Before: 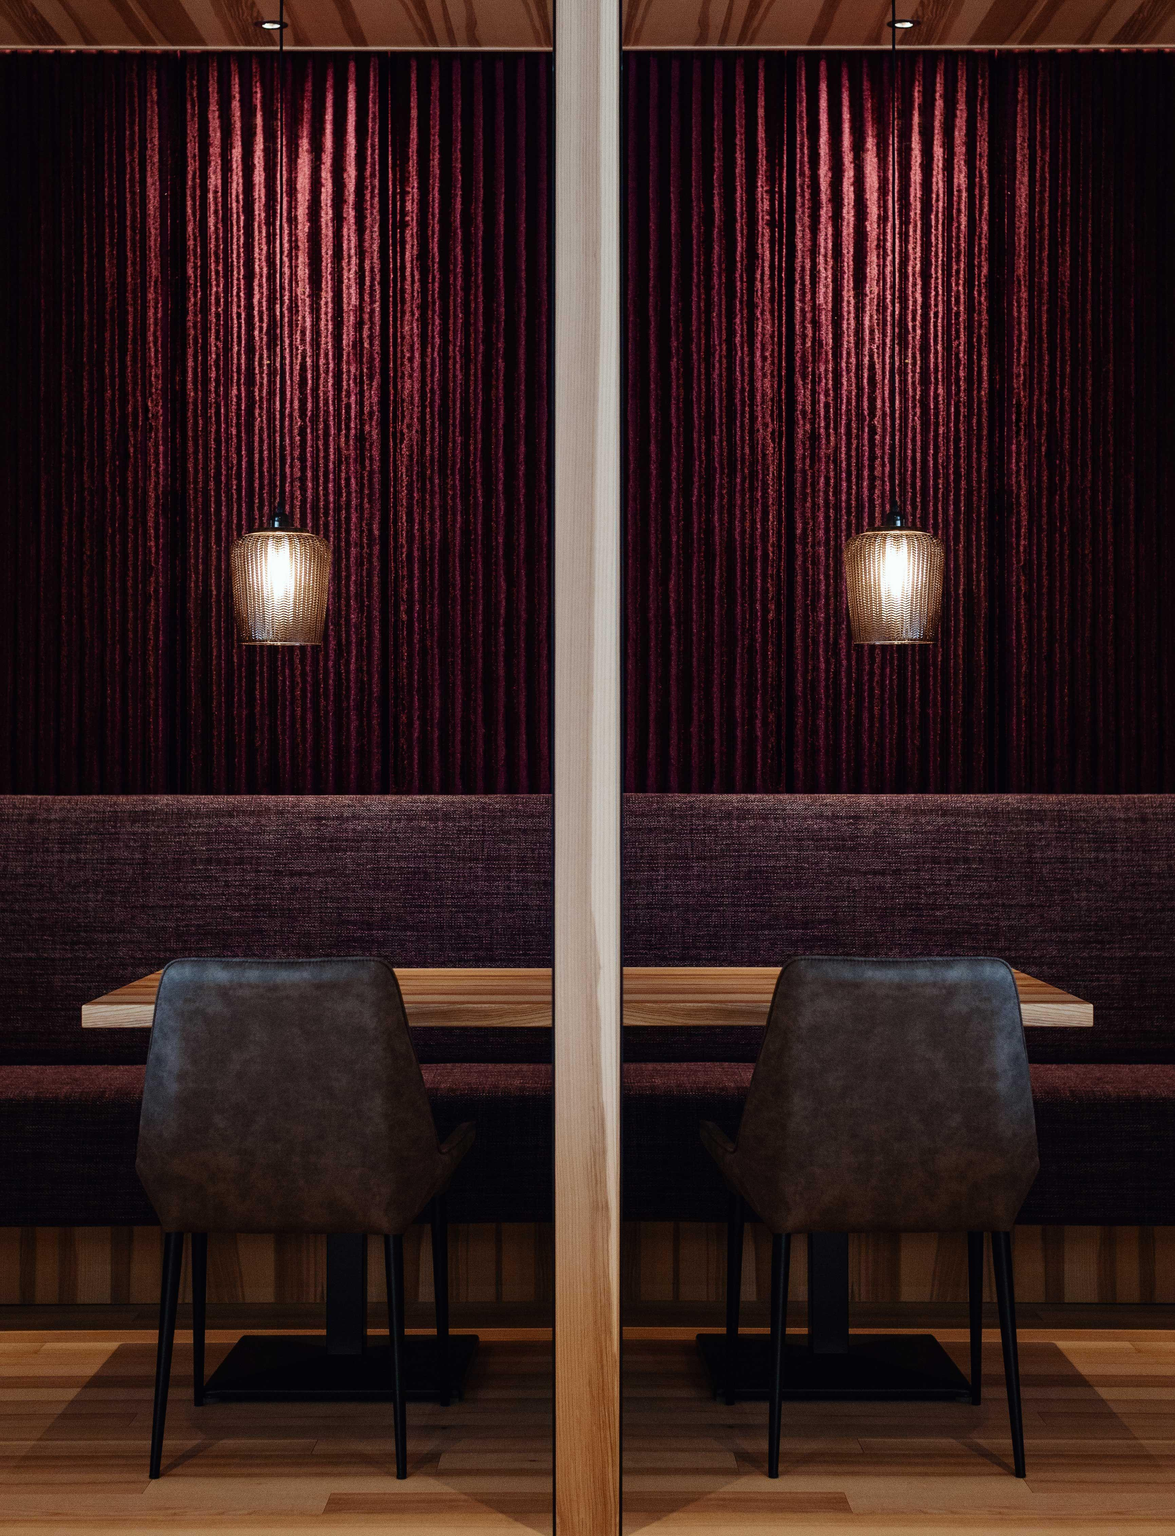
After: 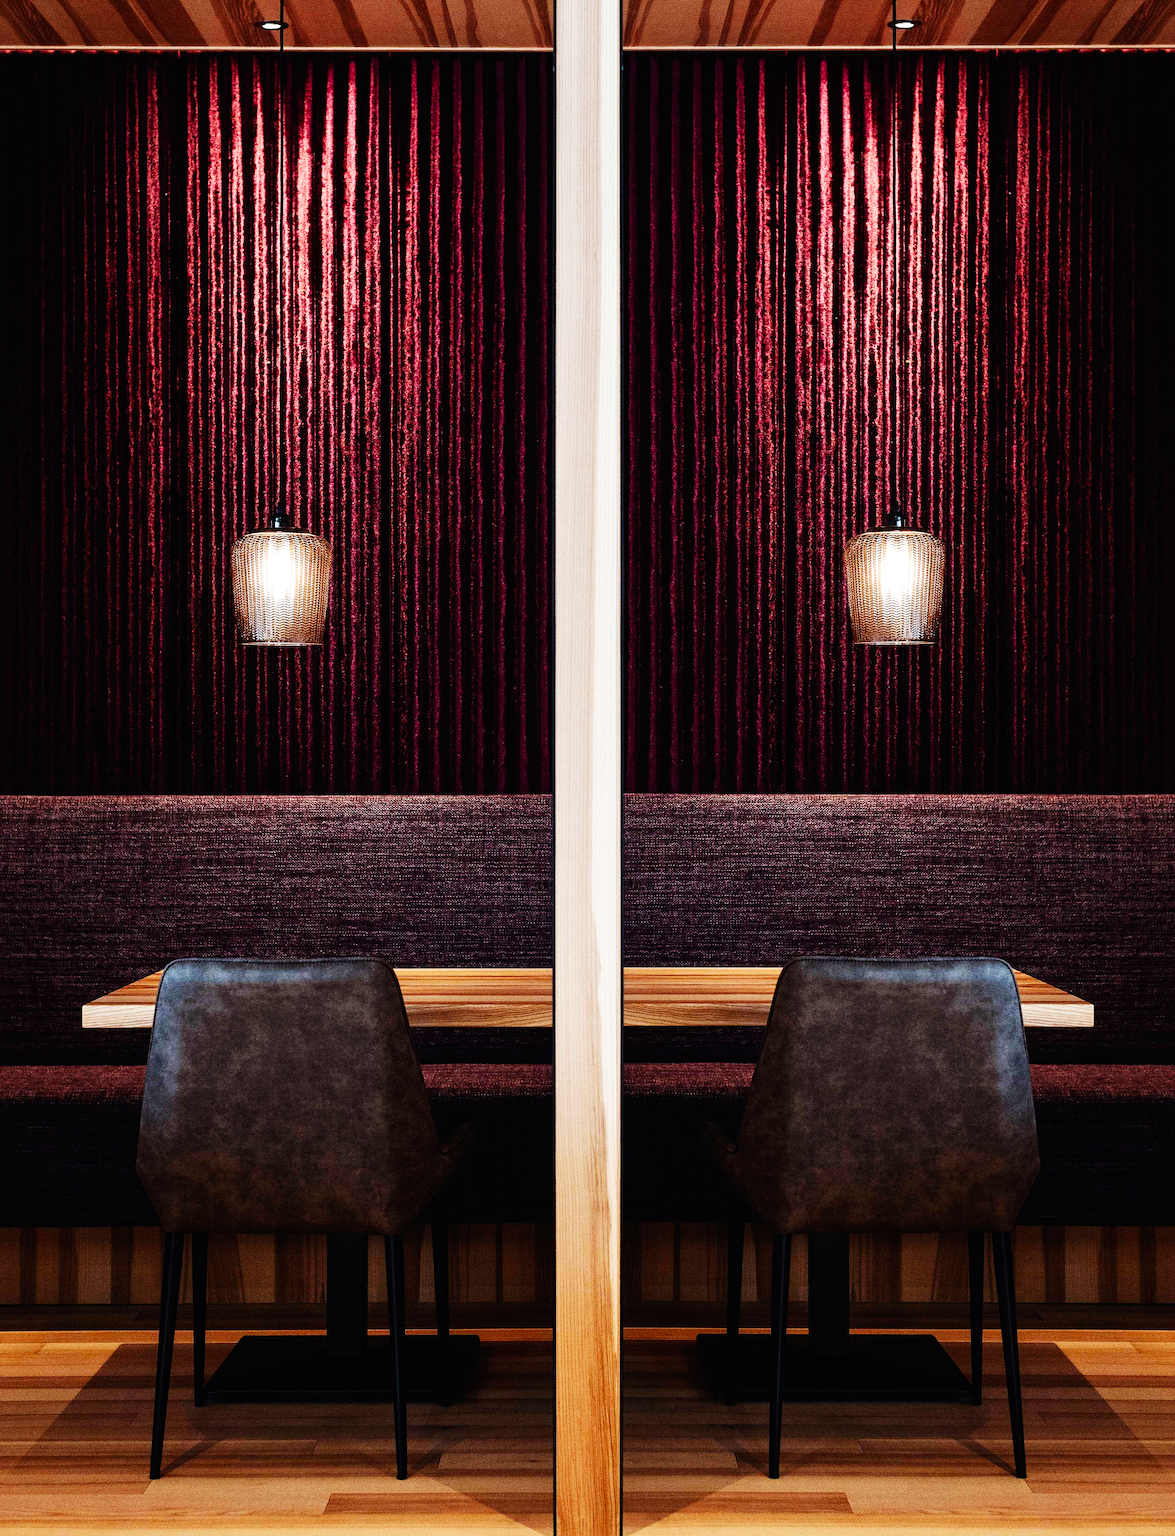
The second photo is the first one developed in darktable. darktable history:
sharpen: amount 0.2
base curve: curves: ch0 [(0, 0) (0.007, 0.004) (0.027, 0.03) (0.046, 0.07) (0.207, 0.54) (0.442, 0.872) (0.673, 0.972) (1, 1)], preserve colors none
